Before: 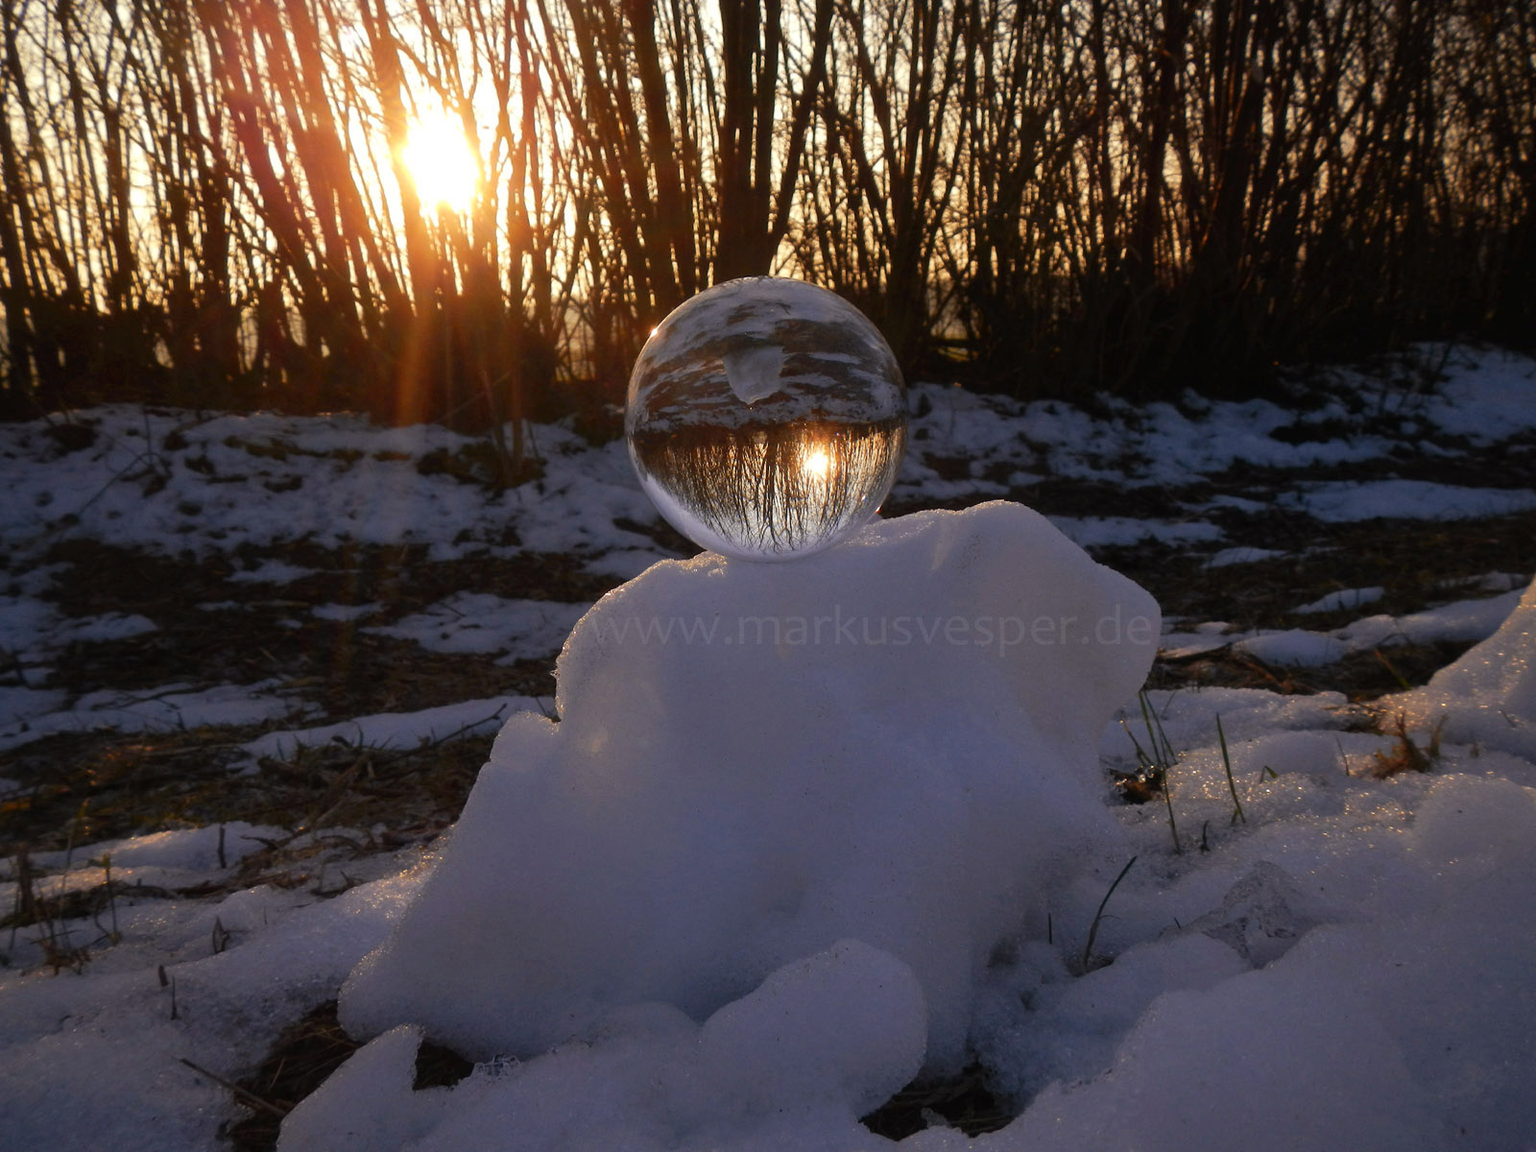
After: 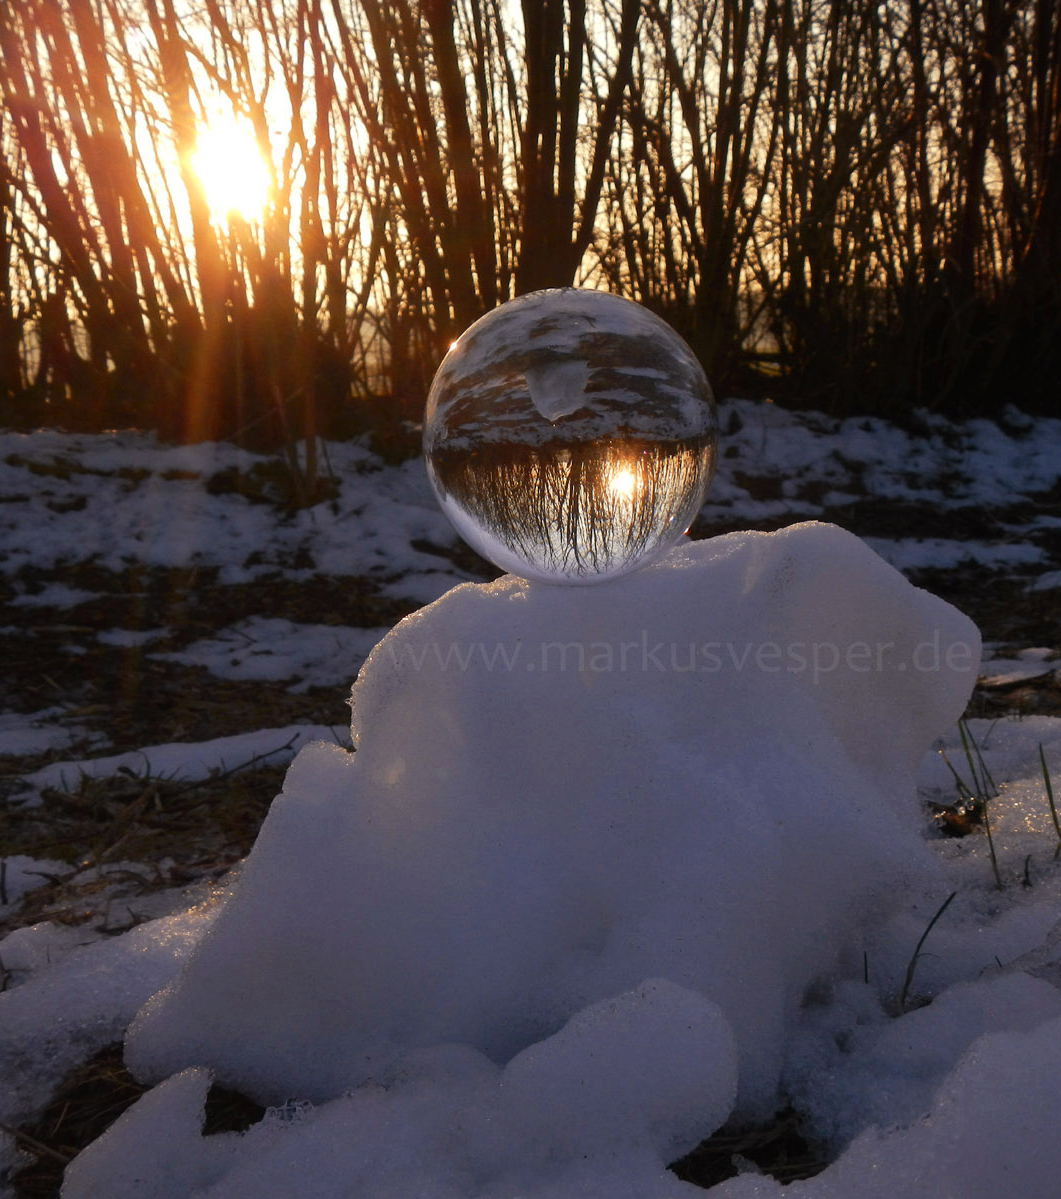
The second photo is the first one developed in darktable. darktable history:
crop and rotate: left 14.295%, right 19.381%
contrast brightness saturation: contrast 0.071
